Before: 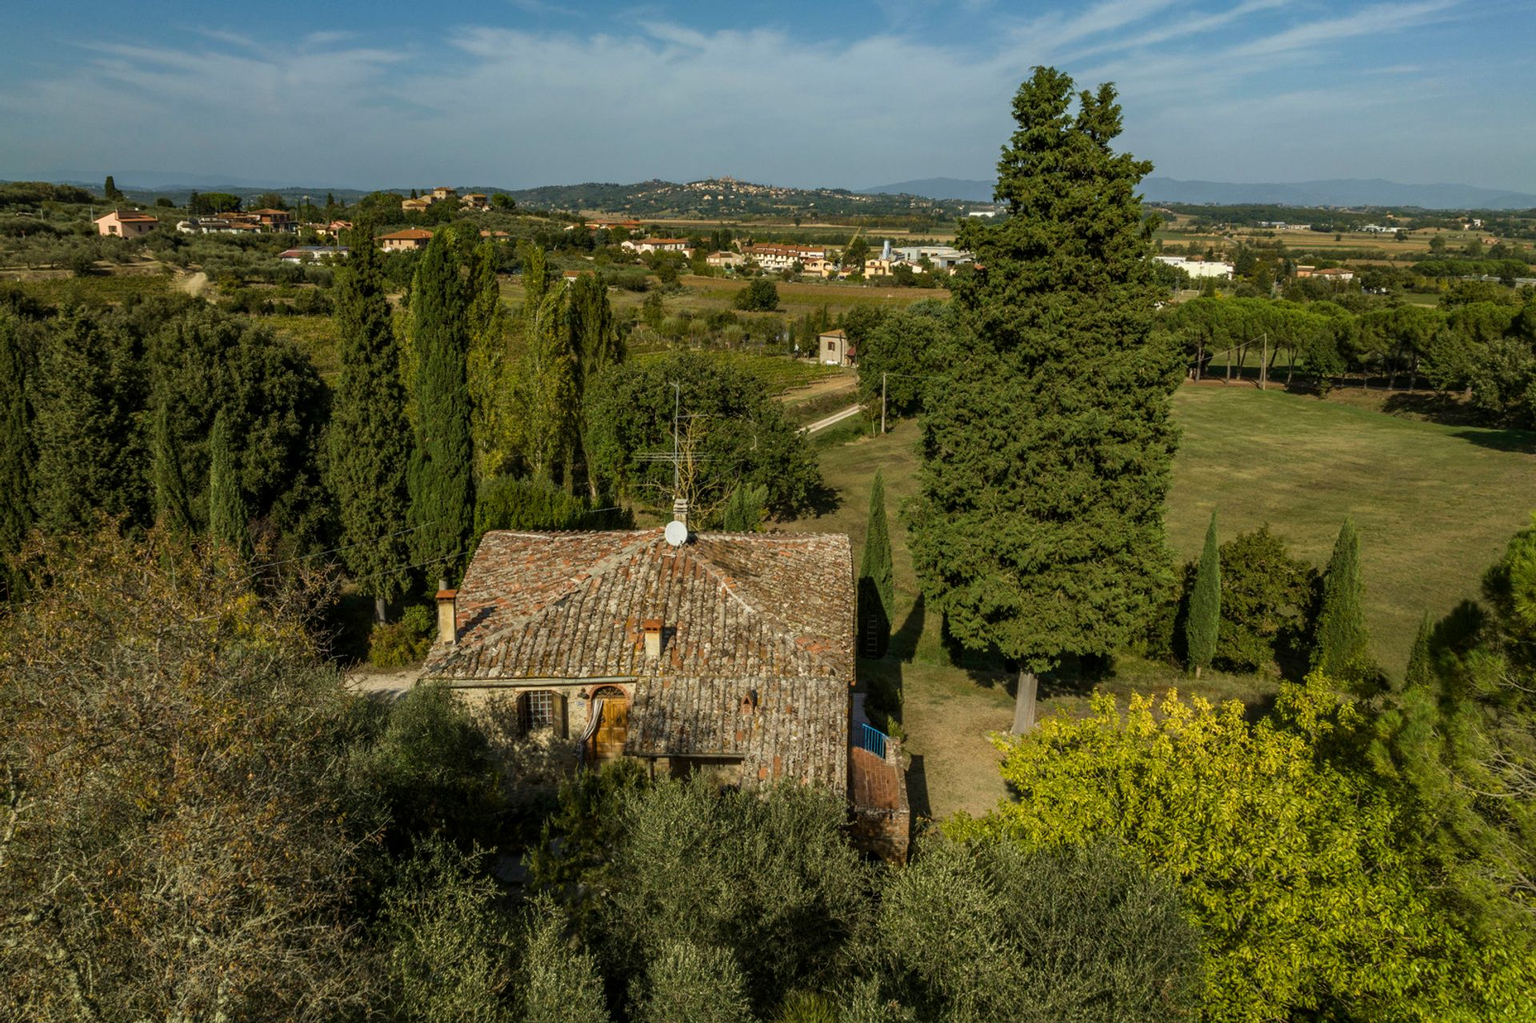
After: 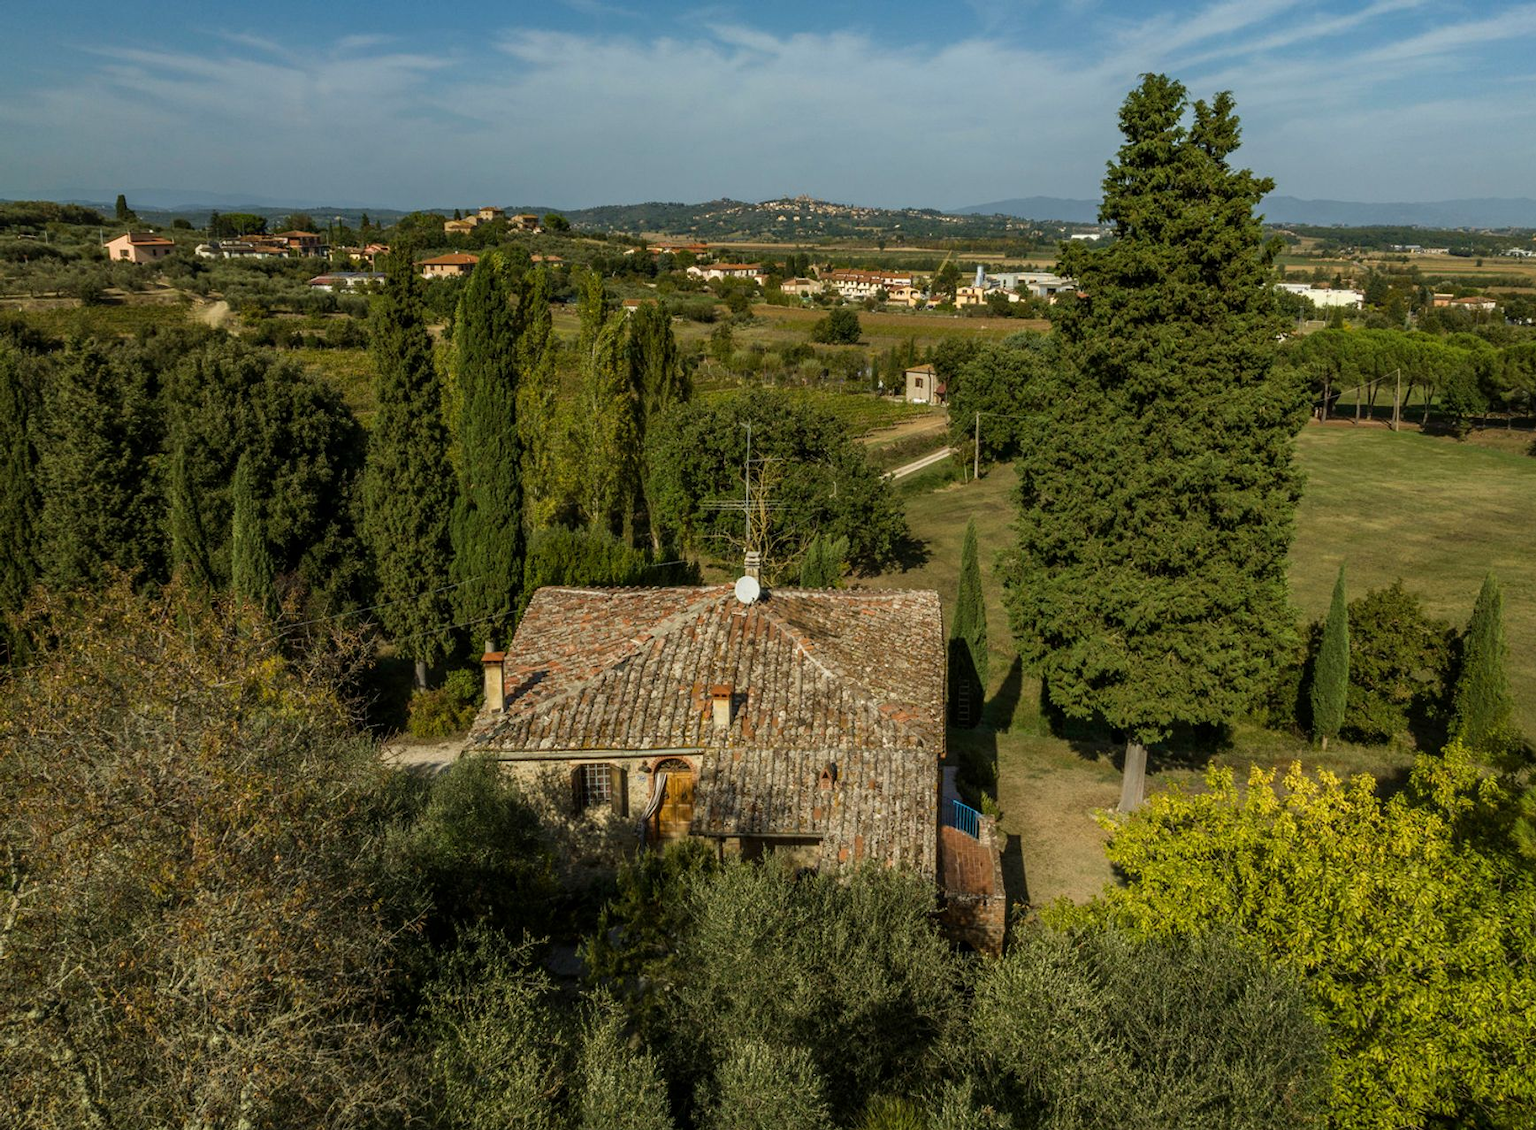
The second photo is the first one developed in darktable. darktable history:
crop: right 9.497%, bottom 0.024%
